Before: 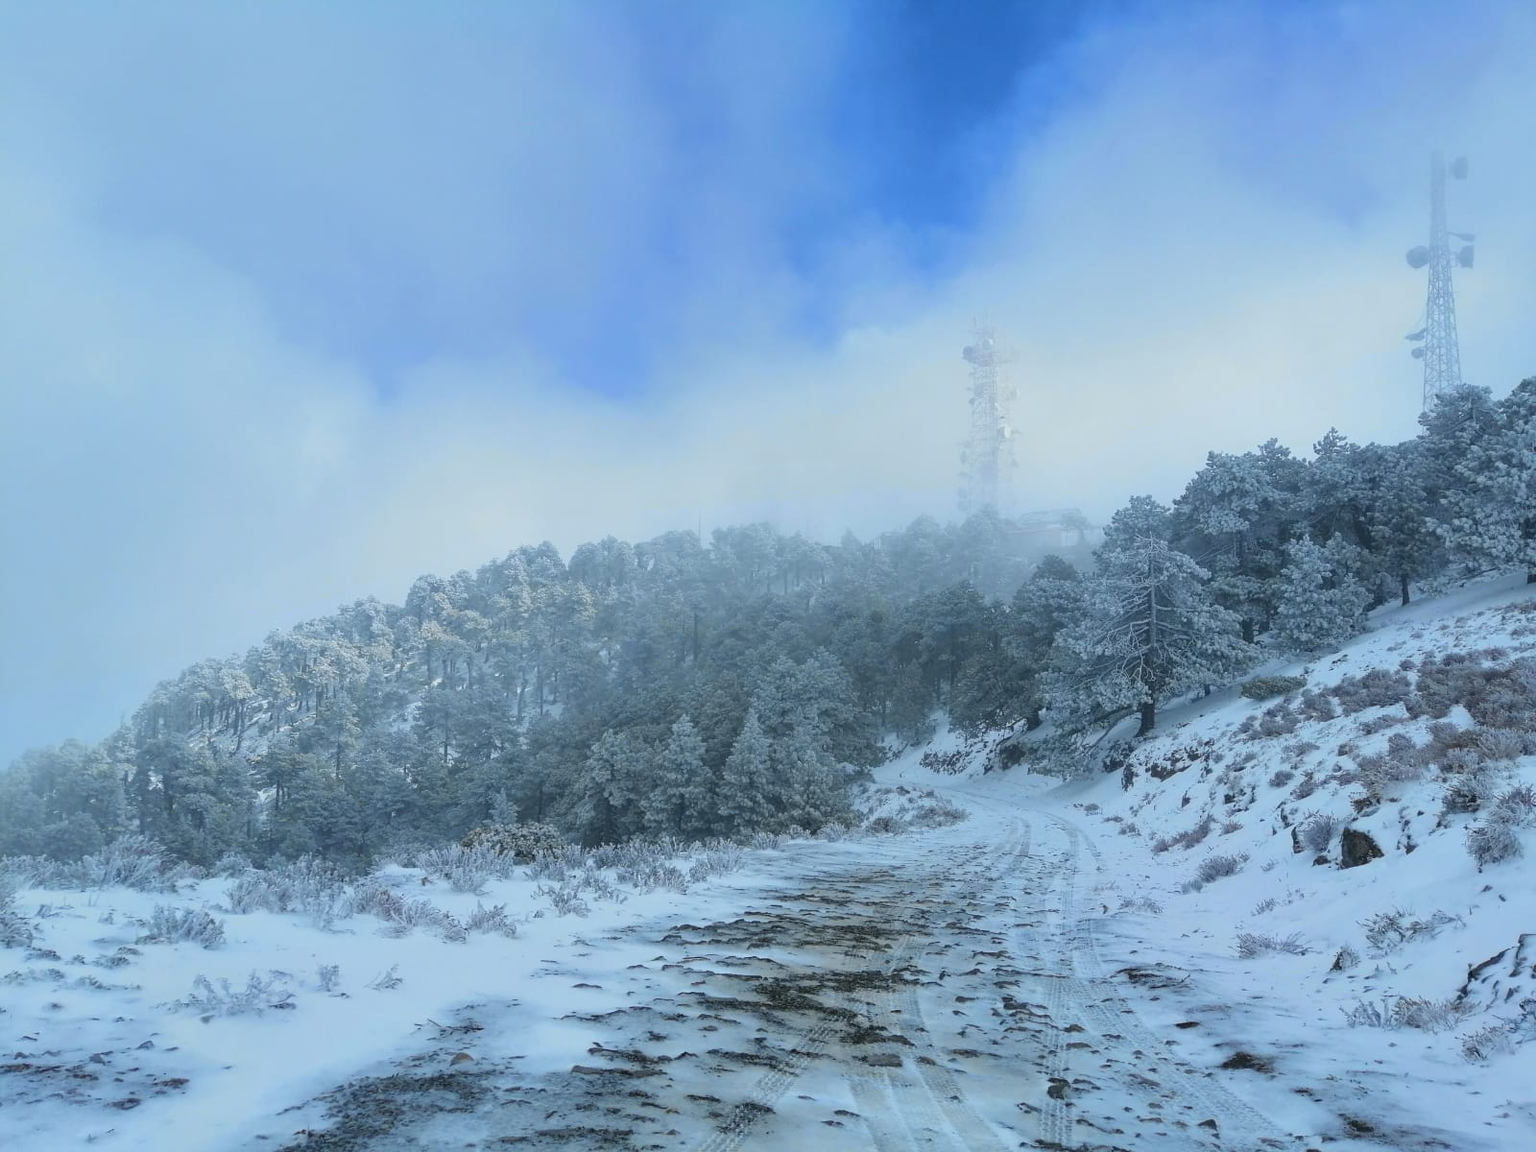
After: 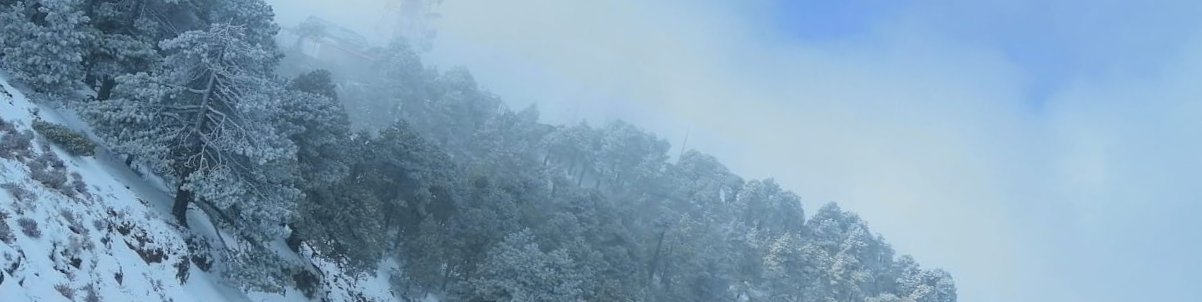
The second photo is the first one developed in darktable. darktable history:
color zones: curves: ch1 [(0, 0.469) (0.01, 0.469) (0.12, 0.446) (0.248, 0.469) (0.5, 0.5) (0.748, 0.5) (0.99, 0.469) (1, 0.469)]
crop and rotate: angle 16.12°, top 30.835%, bottom 35.653%
